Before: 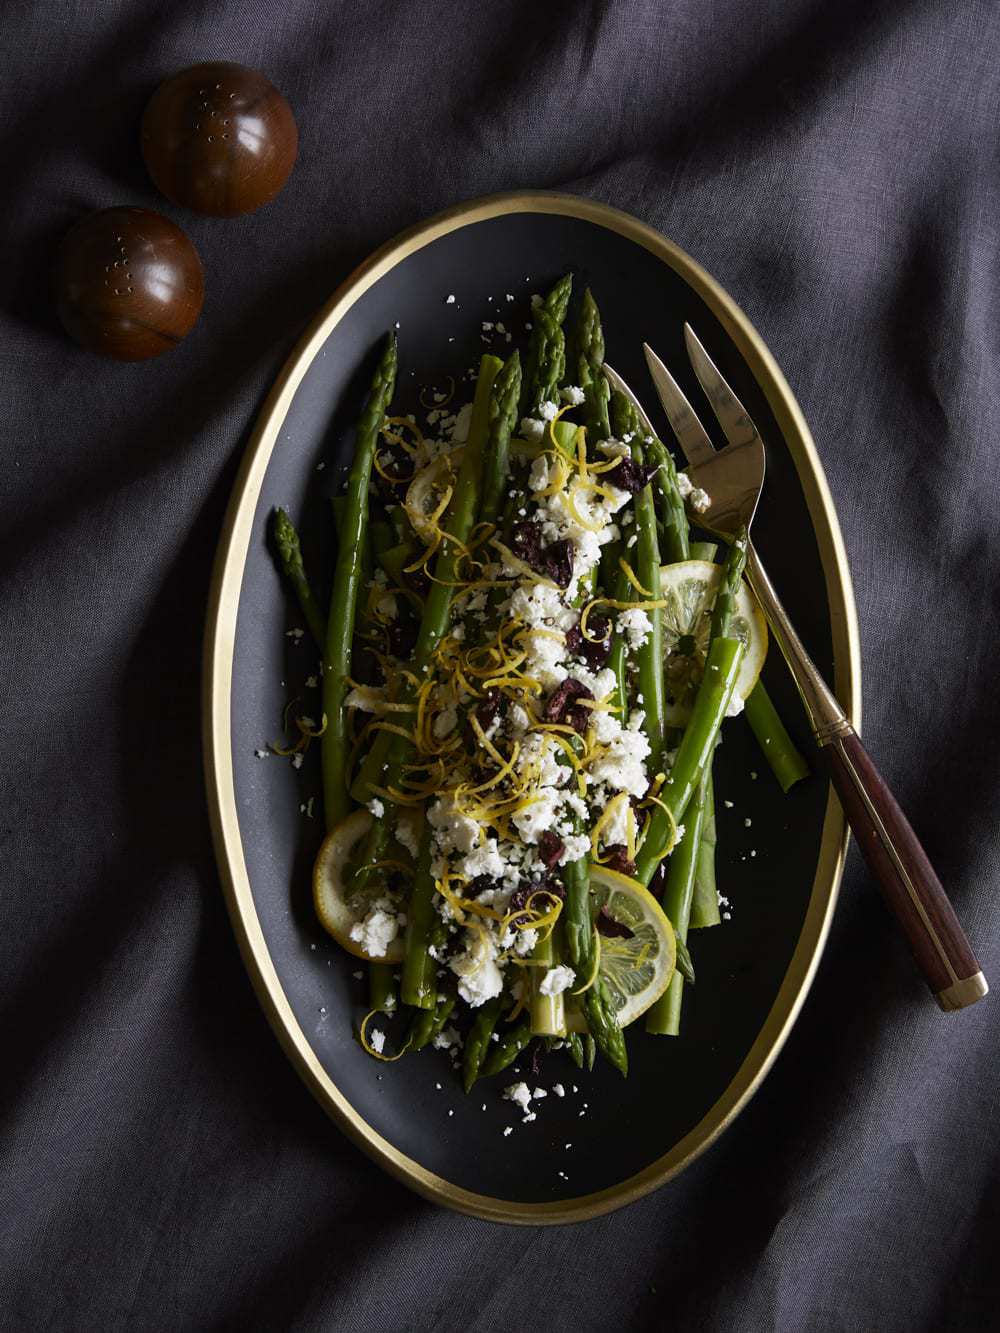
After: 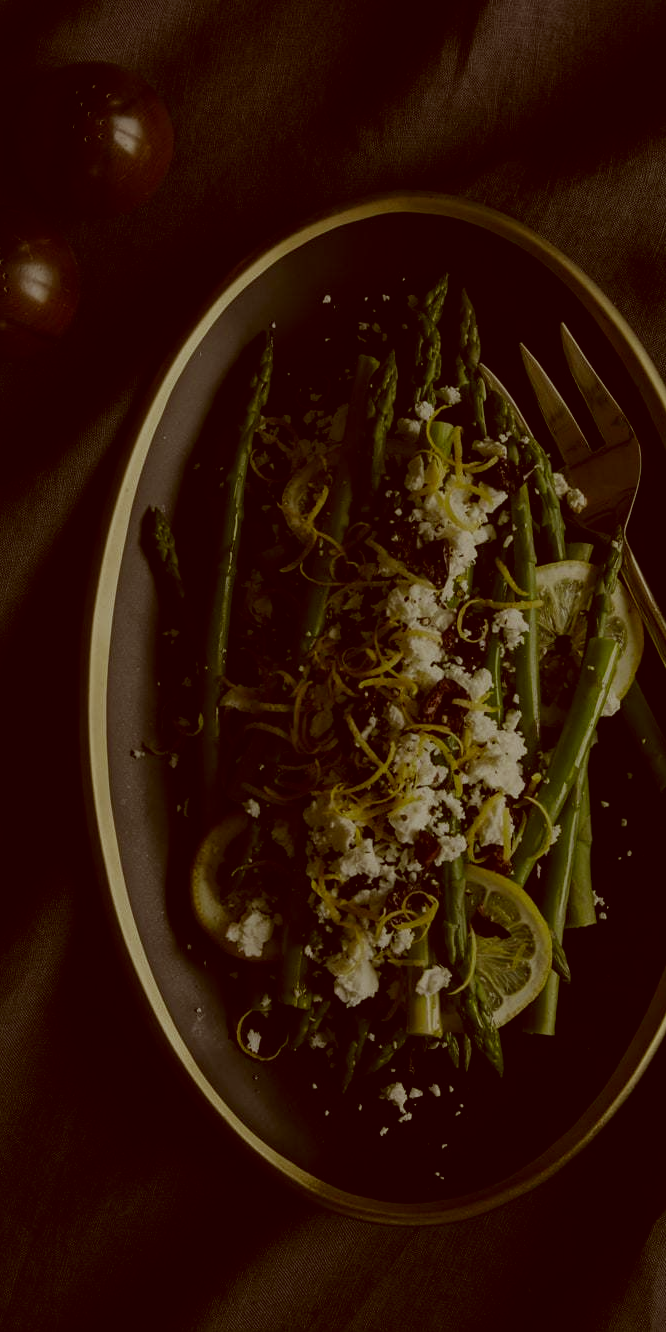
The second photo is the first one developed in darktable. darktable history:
local contrast: on, module defaults
tone equalizer: -8 EV -1.99 EV, -7 EV -1.97 EV, -6 EV -1.96 EV, -5 EV -1.98 EV, -4 EV -1.99 EV, -3 EV -1.99 EV, -2 EV -1.98 EV, -1 EV -1.62 EV, +0 EV -1.98 EV, smoothing diameter 2.03%, edges refinement/feathering 15.17, mask exposure compensation -1.57 EV, filter diffusion 5
color correction: highlights a* -6.12, highlights b* 9.46, shadows a* 10.67, shadows b* 23.39
crop and rotate: left 12.47%, right 20.877%
